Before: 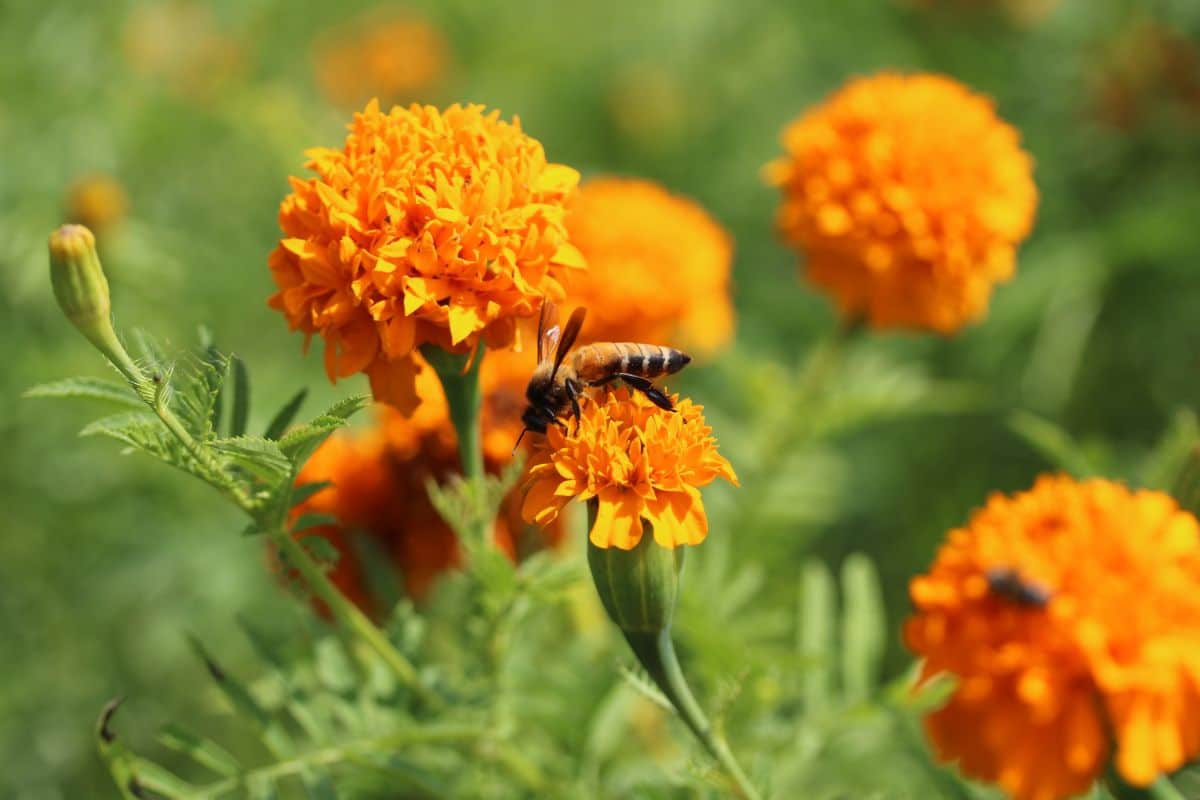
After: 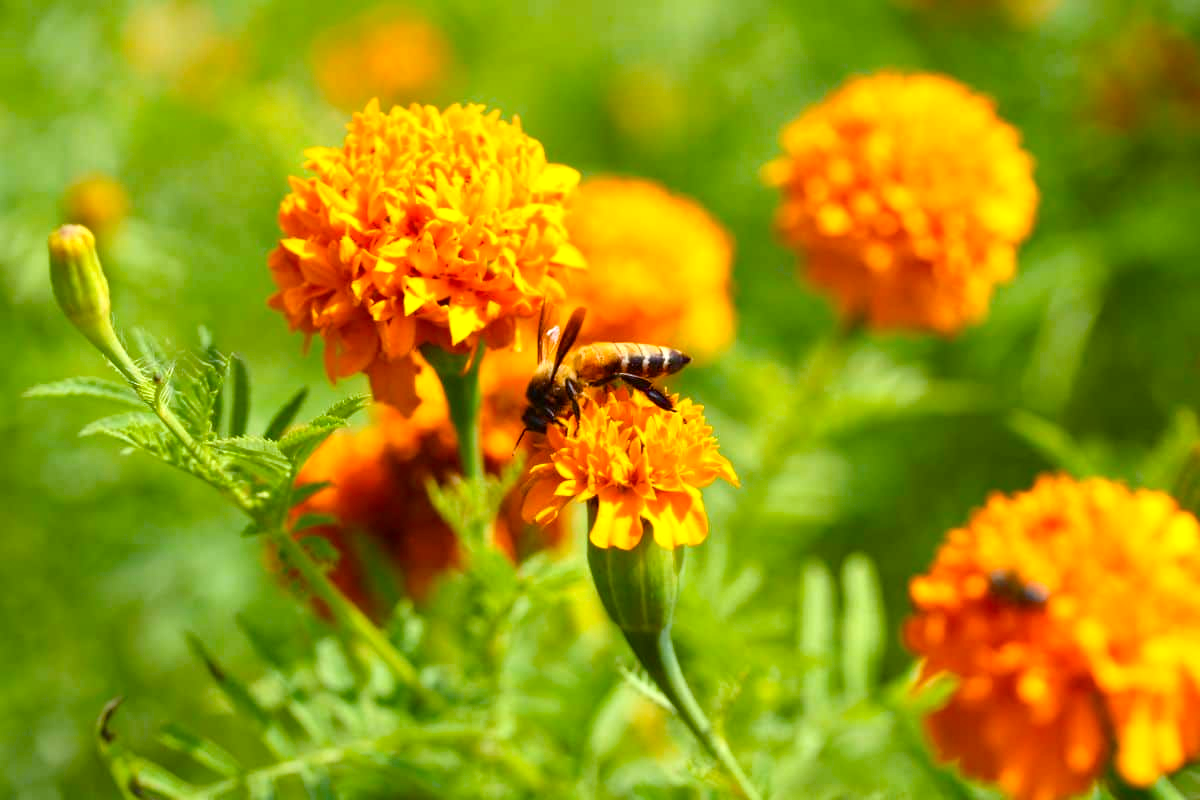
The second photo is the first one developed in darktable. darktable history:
color balance rgb: power › hue 209.72°, perceptual saturation grading › global saturation 34.597%, perceptual saturation grading › highlights -25.218%, perceptual saturation grading › shadows 49.856%, global vibrance 19.192%
exposure: exposure 0.563 EV, compensate highlight preservation false
color correction: highlights a* -2.86, highlights b* -2.47, shadows a* 2.34, shadows b* 2.99
